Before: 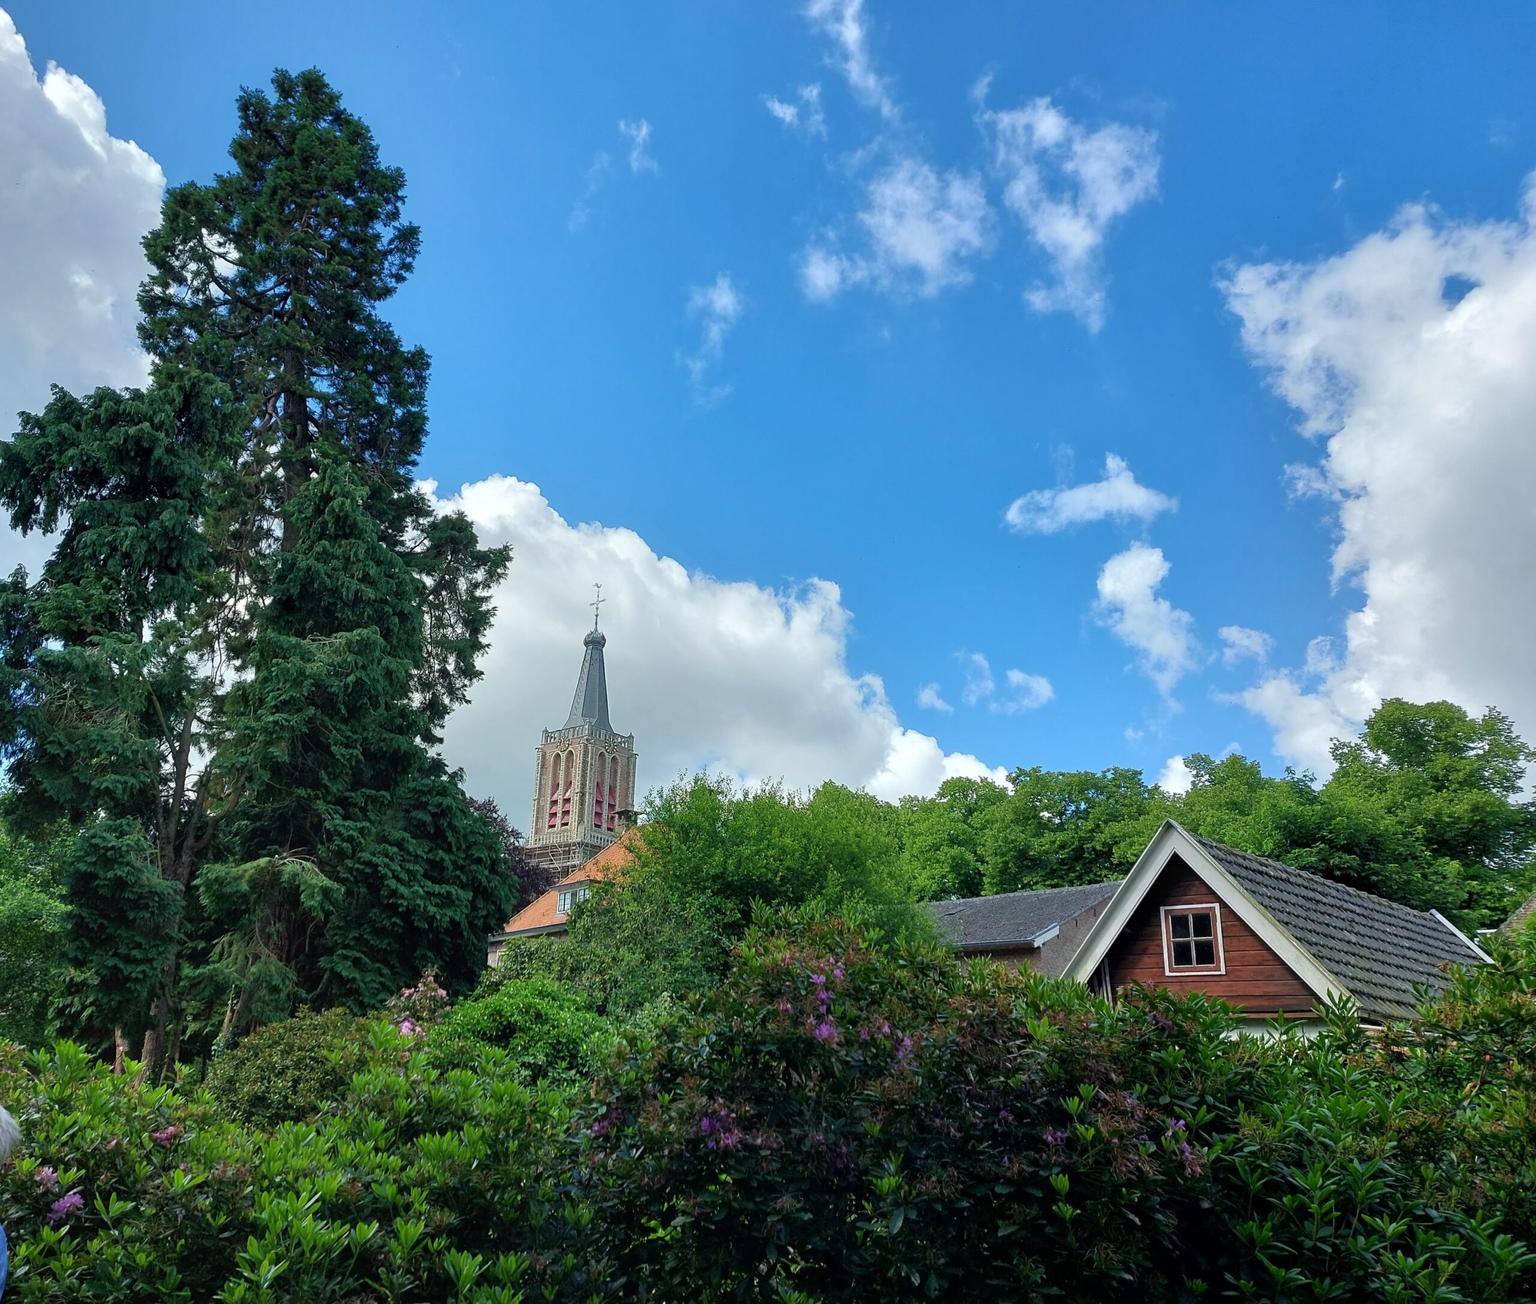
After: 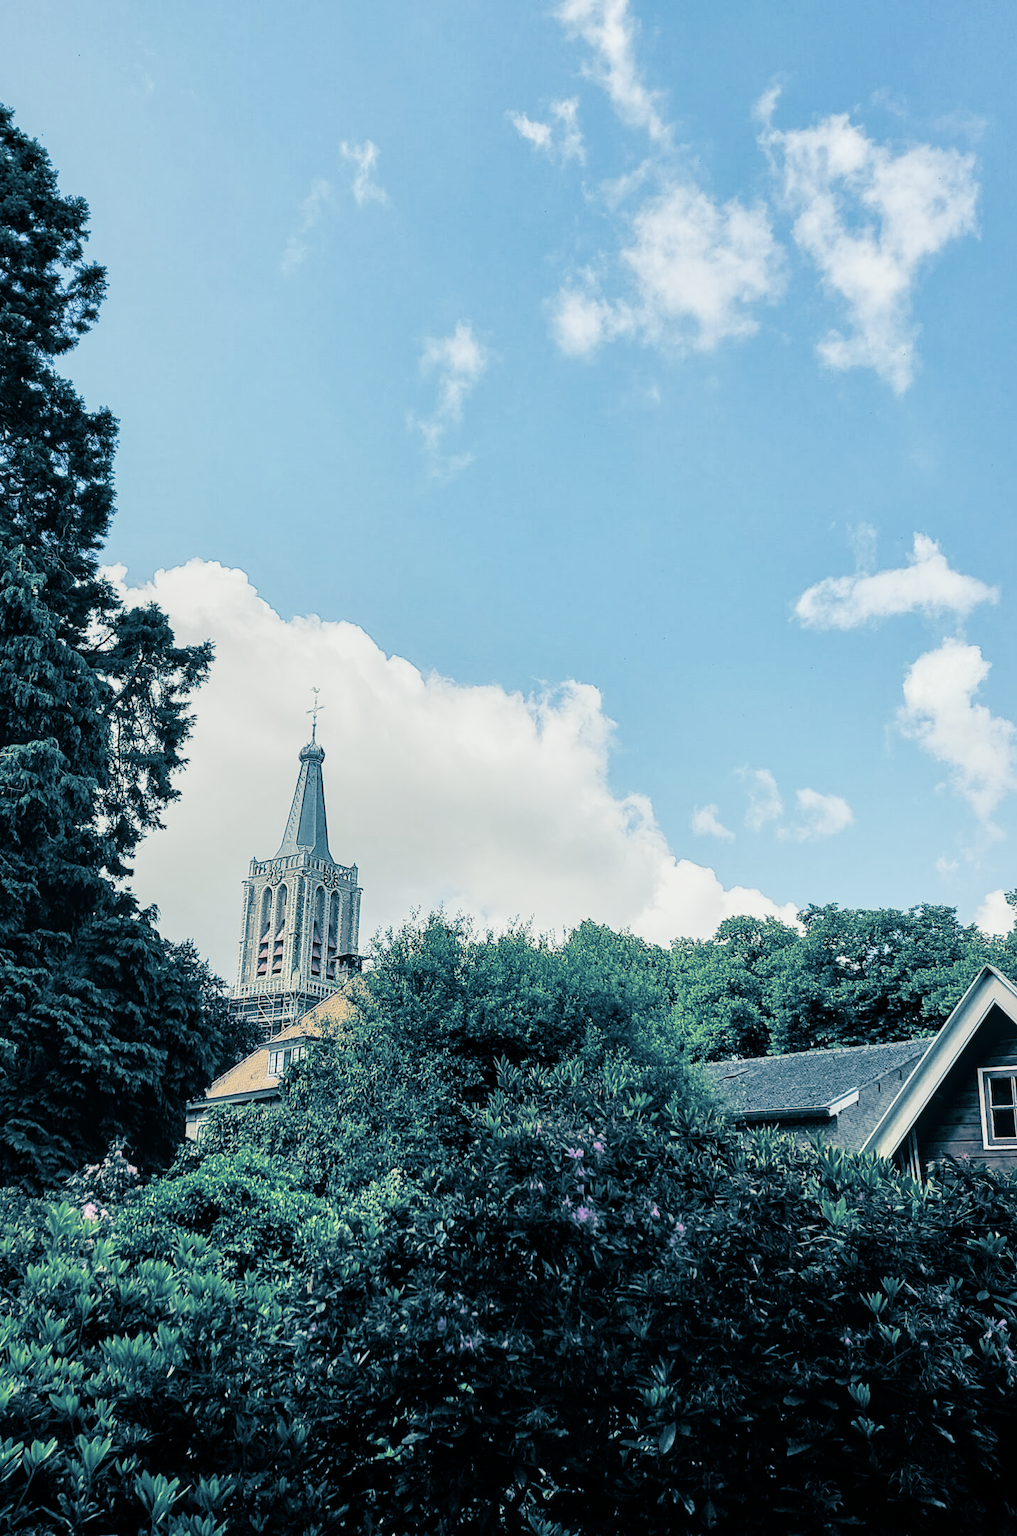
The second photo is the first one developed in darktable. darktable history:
color balance: lift [1.001, 1.007, 1, 0.993], gamma [1.023, 1.026, 1.01, 0.974], gain [0.964, 1.059, 1.073, 0.927]
split-toning: shadows › hue 212.4°, balance -70
local contrast: on, module defaults
crop: left 21.496%, right 22.254%
exposure: exposure 0.781 EV, compensate highlight preservation false
sigmoid: contrast 1.7, skew -0.2, preserve hue 0%, red attenuation 0.1, red rotation 0.035, green attenuation 0.1, green rotation -0.017, blue attenuation 0.15, blue rotation -0.052, base primaries Rec2020
color zones: curves: ch1 [(0.113, 0.438) (0.75, 0.5)]; ch2 [(0.12, 0.526) (0.75, 0.5)]
